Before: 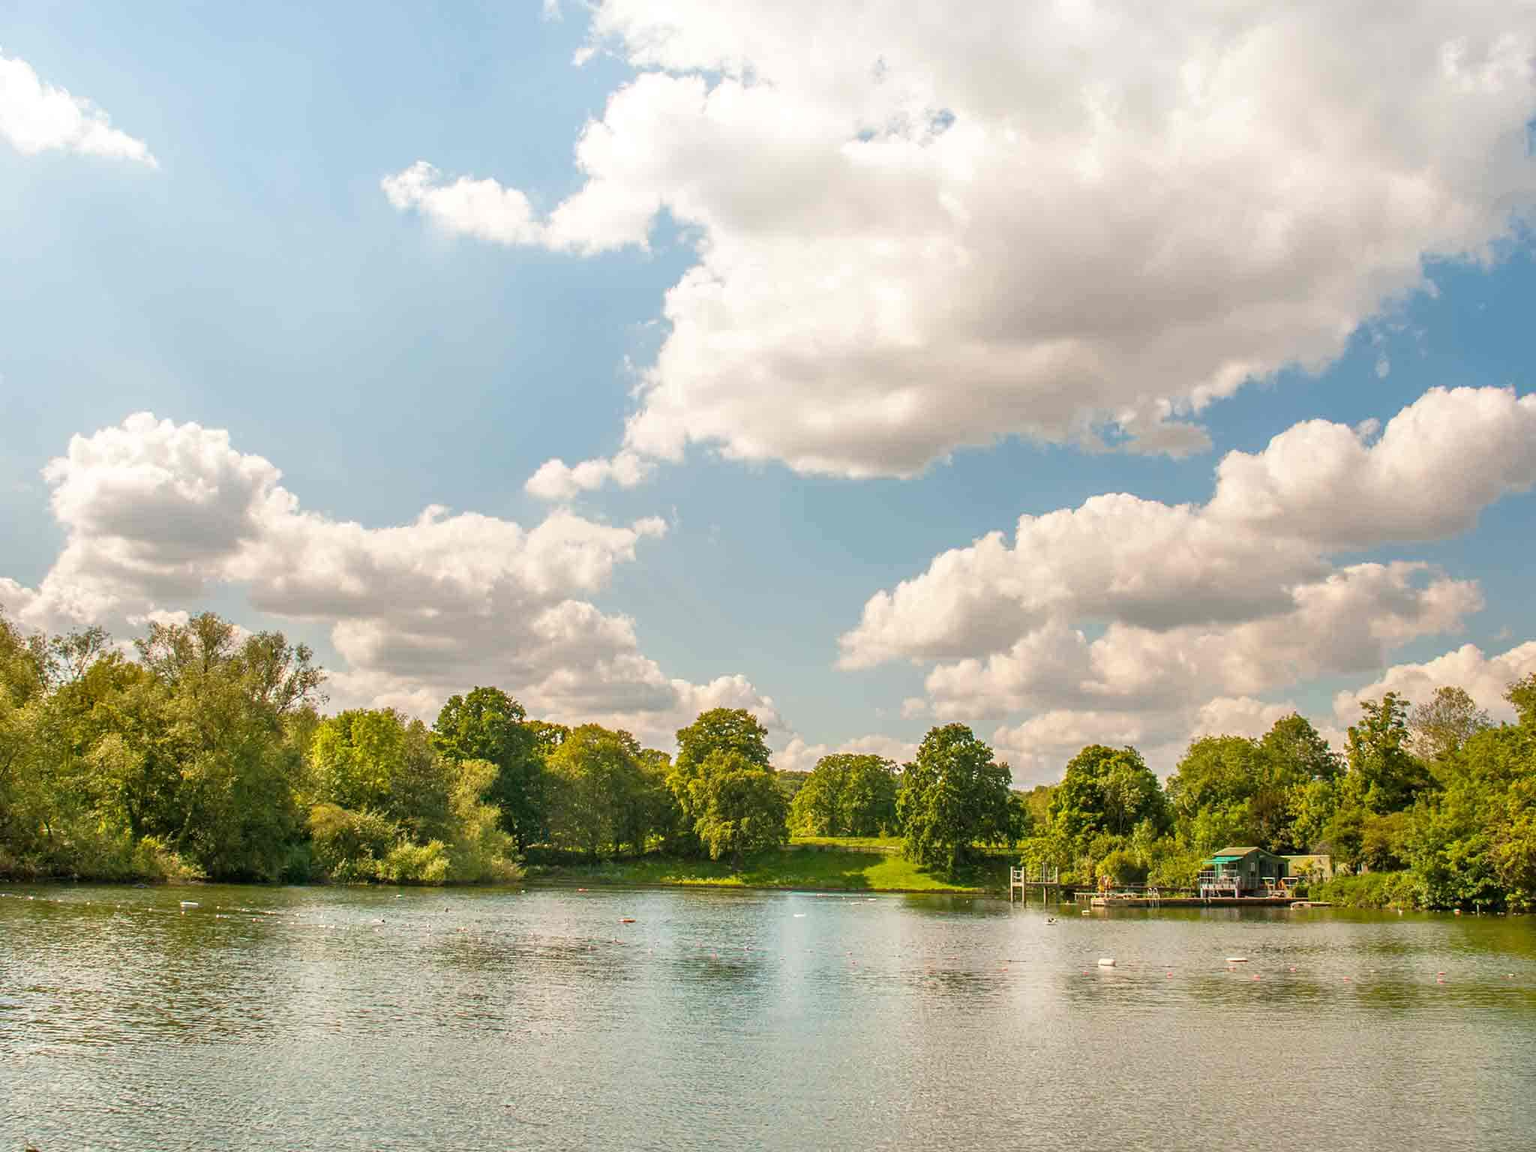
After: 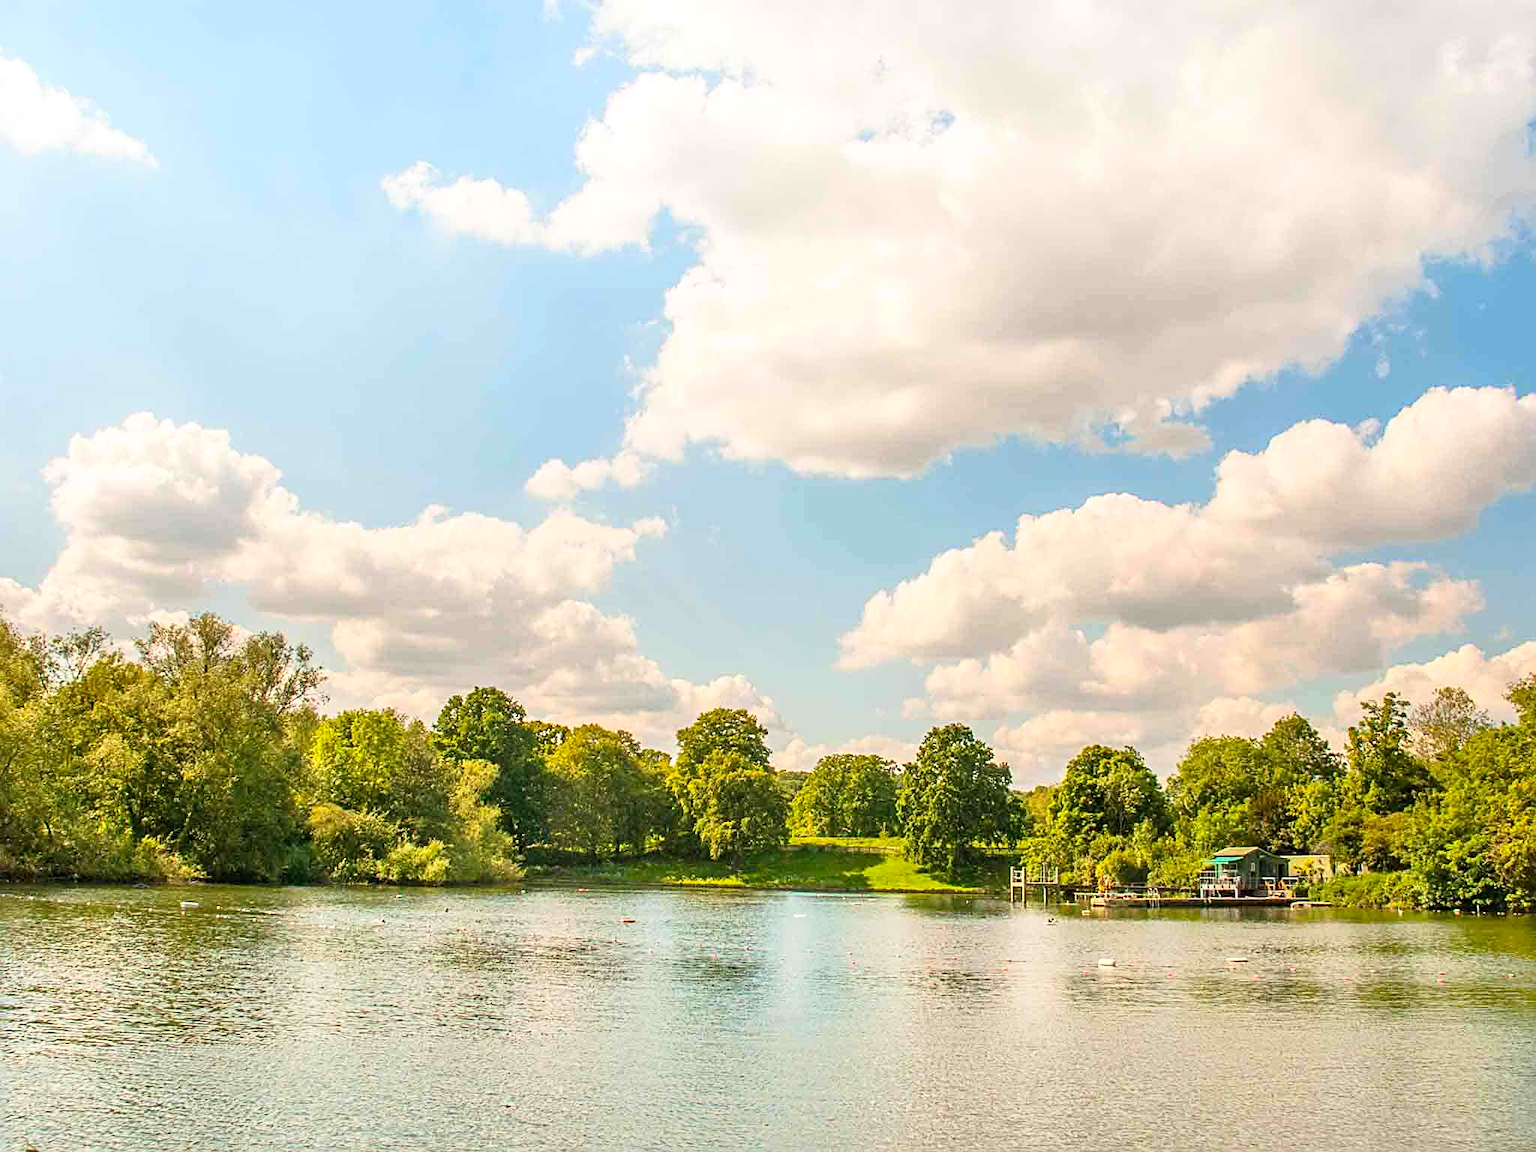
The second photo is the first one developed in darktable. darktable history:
sharpen: radius 2.767
contrast brightness saturation: contrast 0.2, brightness 0.16, saturation 0.22
